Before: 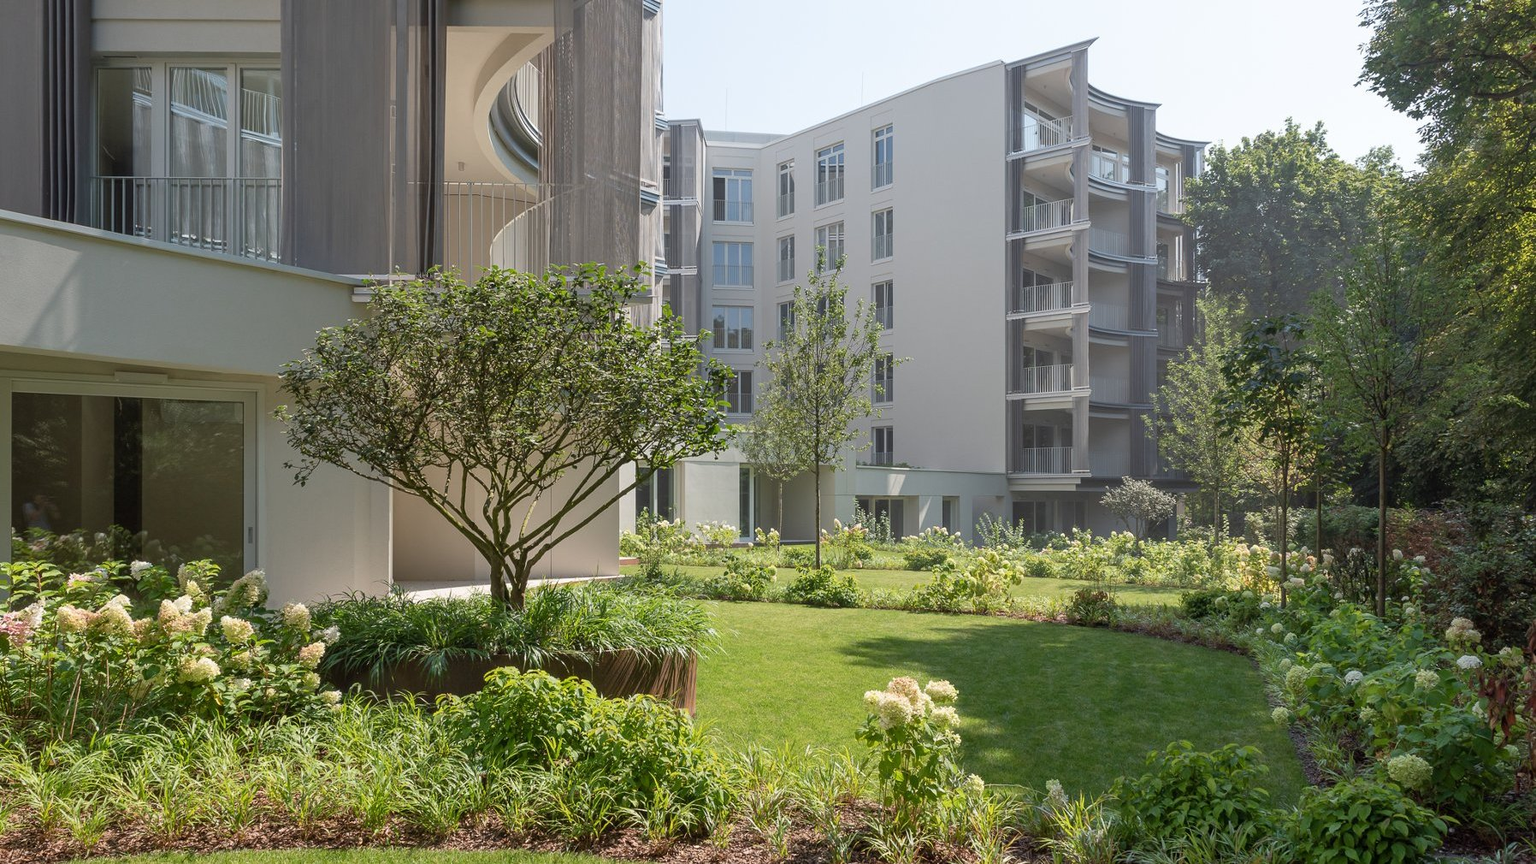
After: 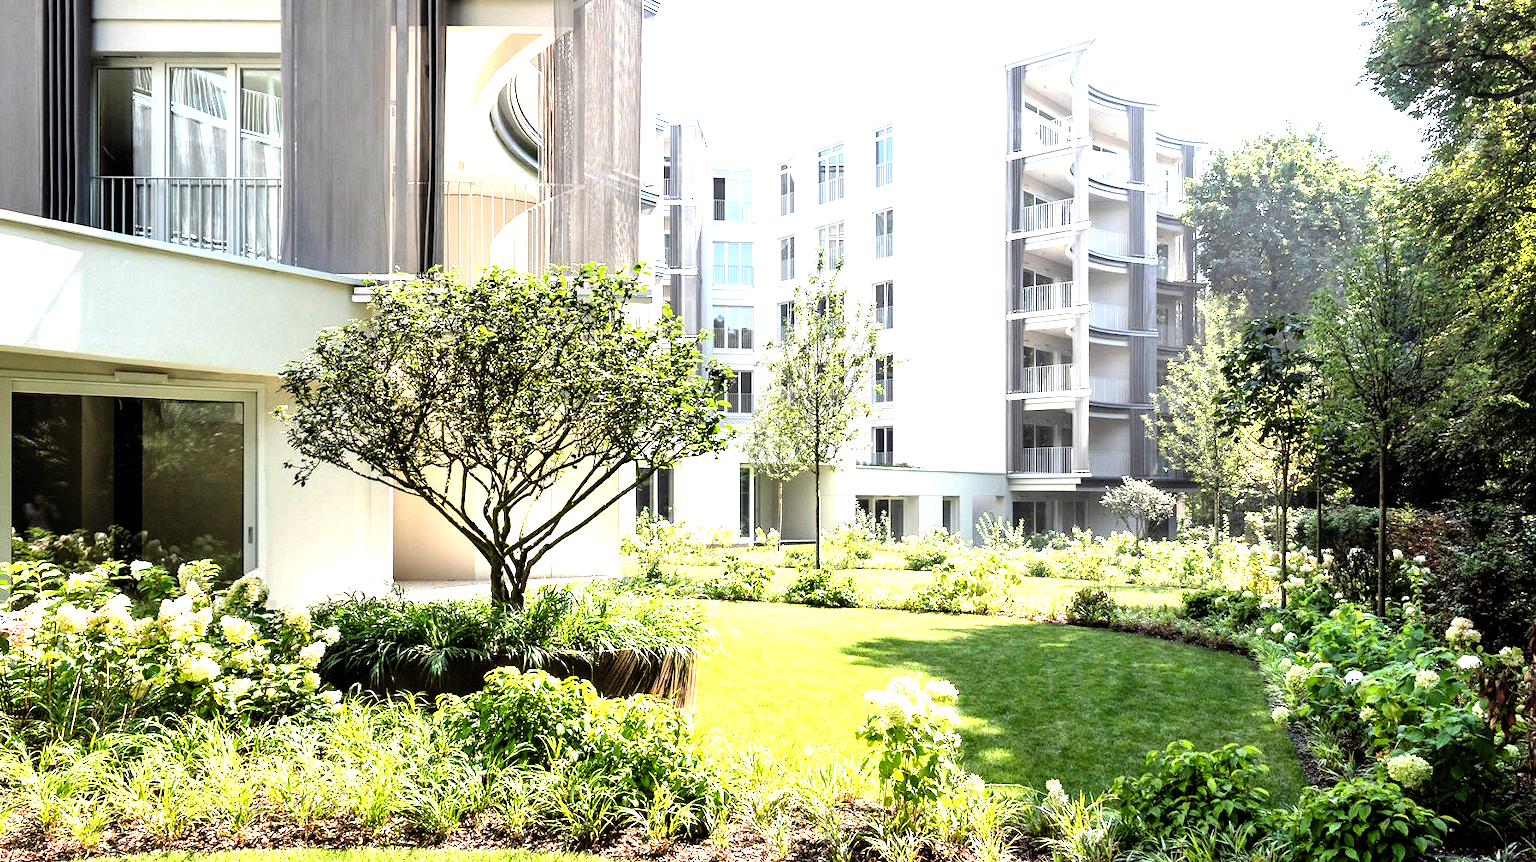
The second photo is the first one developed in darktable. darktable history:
crop: bottom 0.071%
filmic rgb: black relative exposure -5 EV, hardness 2.88, contrast 1.3, highlights saturation mix -30%
levels: levels [0, 0.281, 0.562]
